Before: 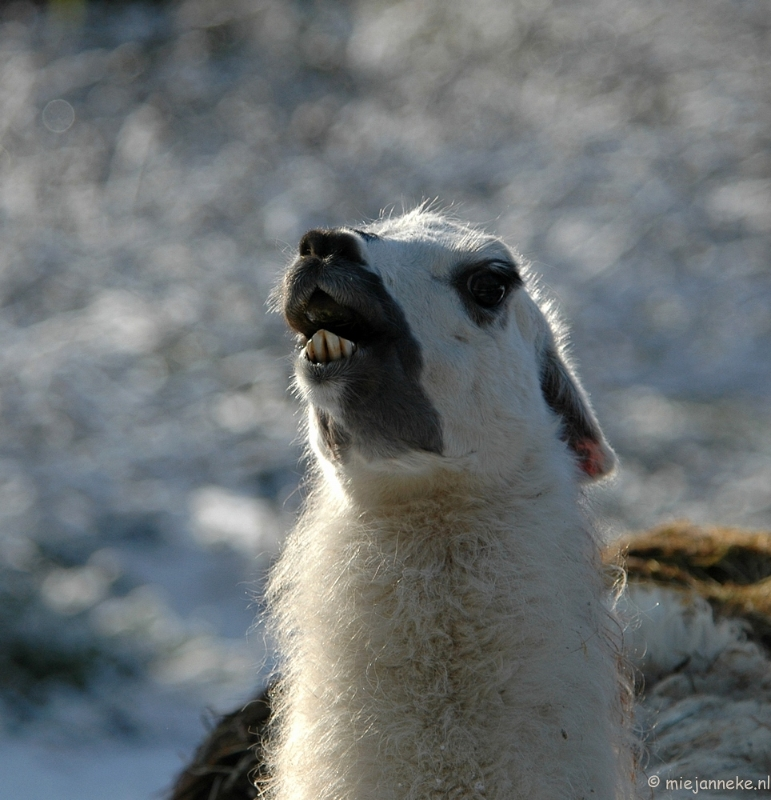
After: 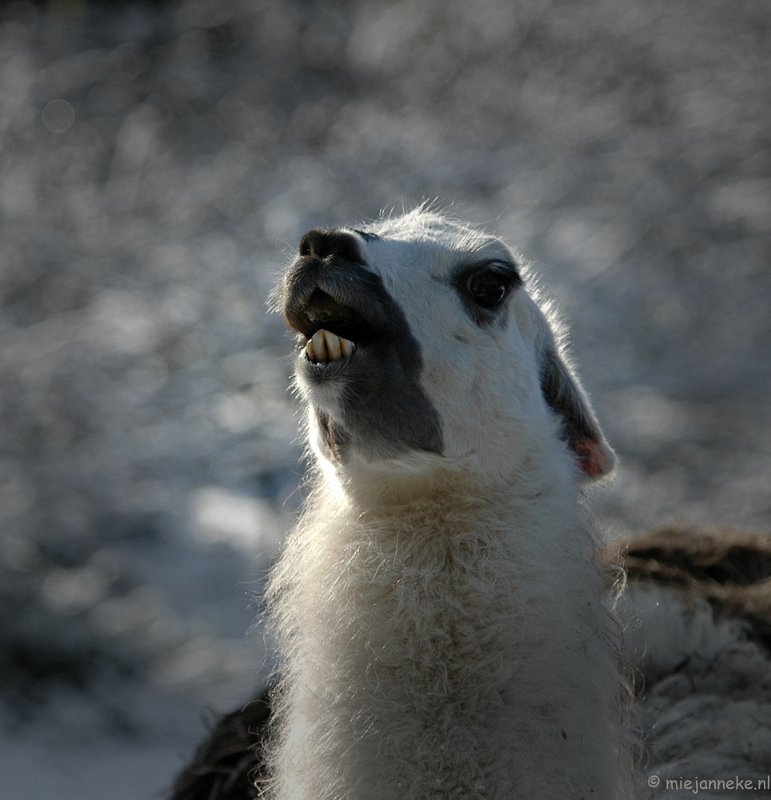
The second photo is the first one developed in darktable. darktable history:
vignetting: fall-off start 39.28%, fall-off radius 39.98%
